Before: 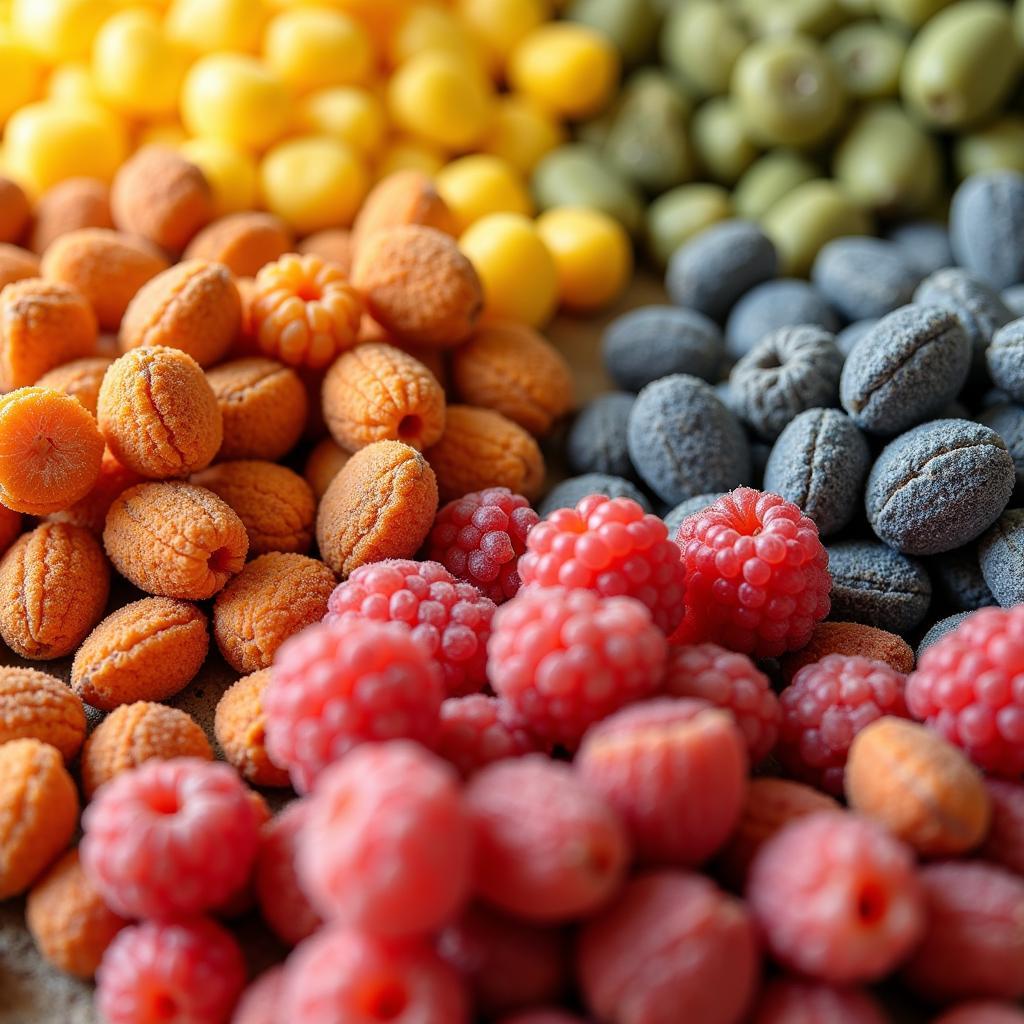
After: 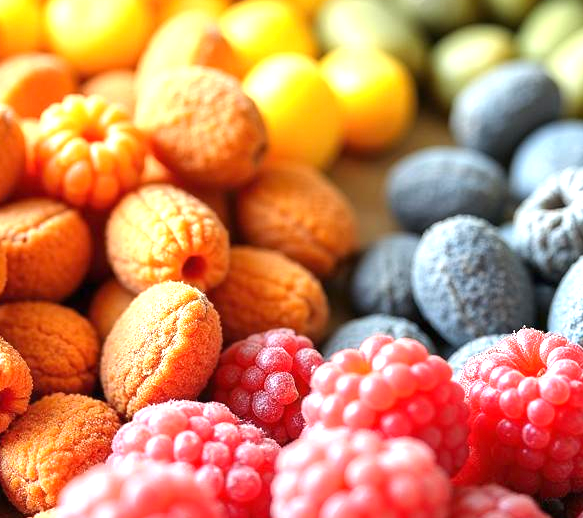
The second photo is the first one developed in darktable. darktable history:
exposure: black level correction 0, exposure 1.2 EV, compensate highlight preservation false
crop: left 21.19%, top 15.529%, right 21.804%, bottom 33.788%
